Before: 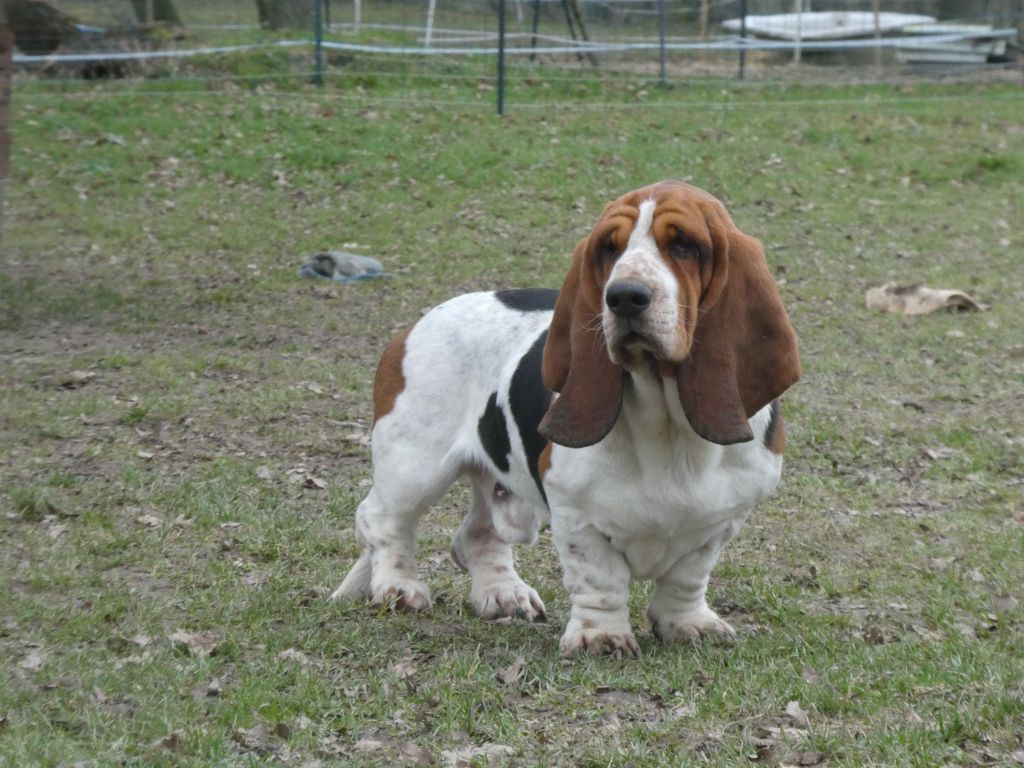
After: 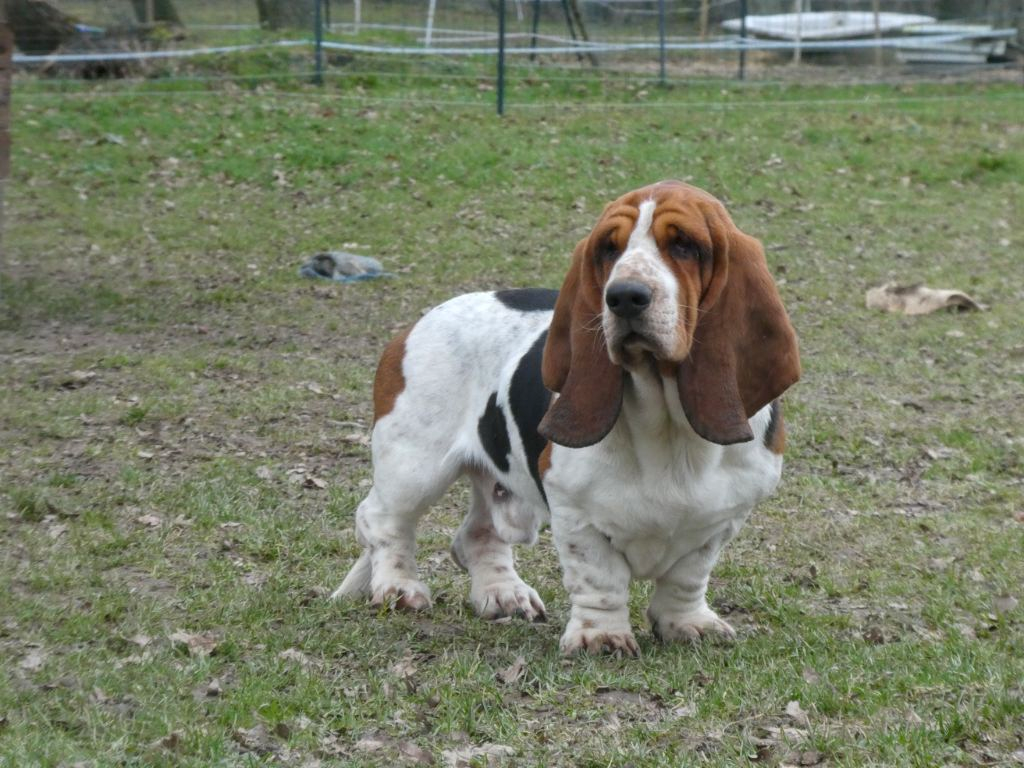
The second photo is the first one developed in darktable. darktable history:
shadows and highlights: shadows 37.7, highlights -27.33, soften with gaussian
local contrast: highlights 100%, shadows 102%, detail 119%, midtone range 0.2
contrast brightness saturation: saturation 0.133
